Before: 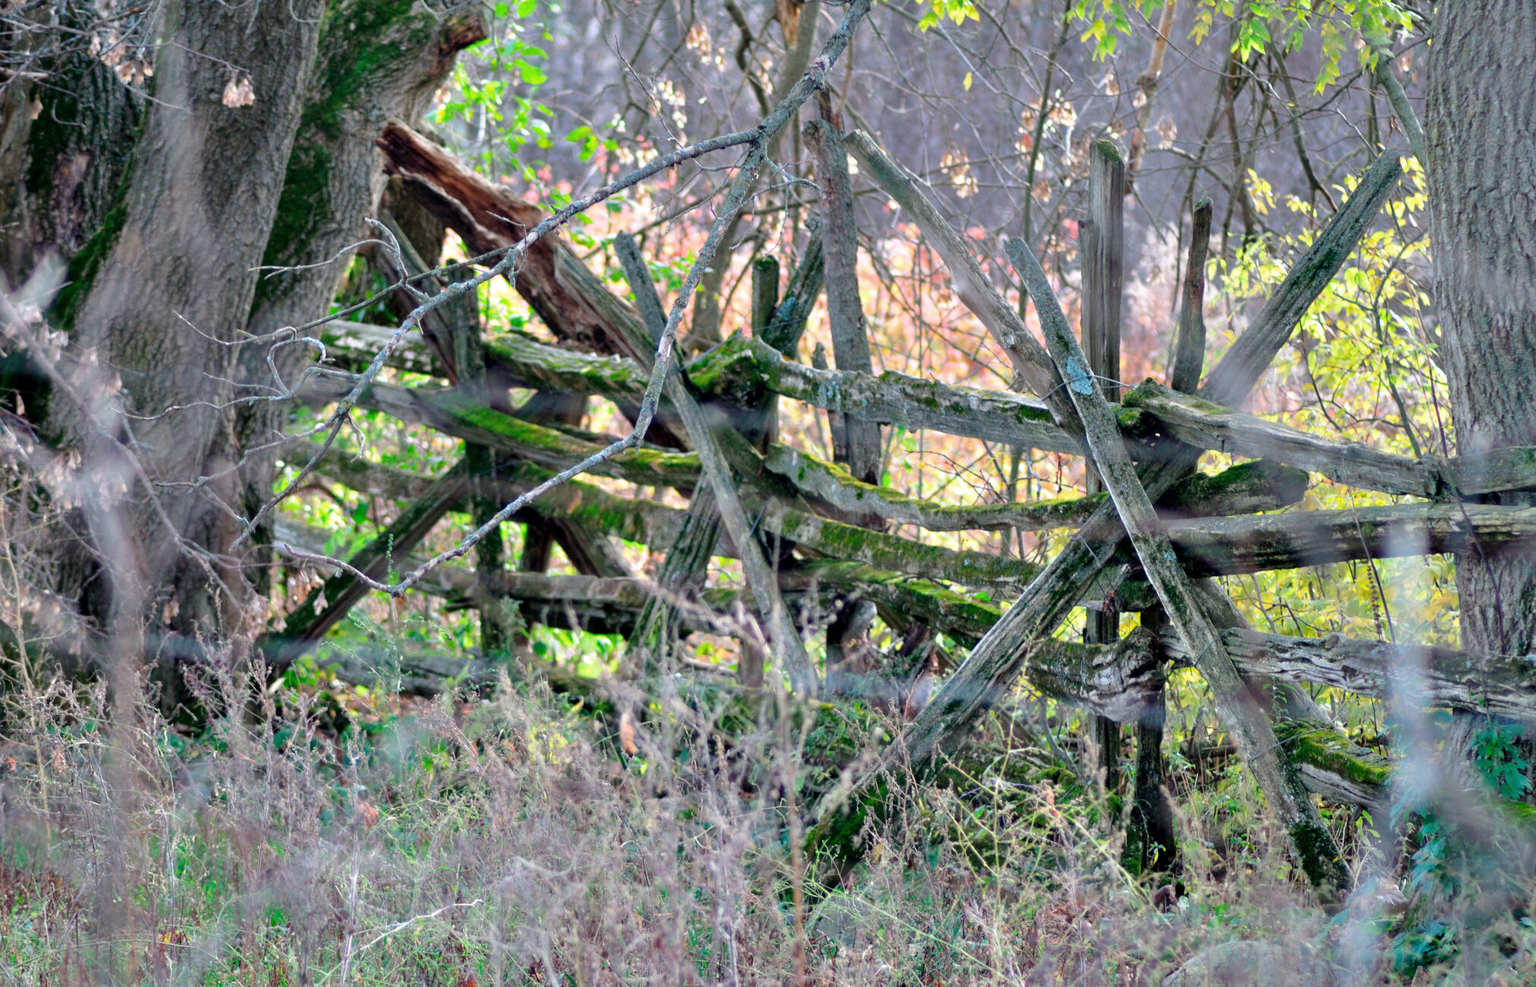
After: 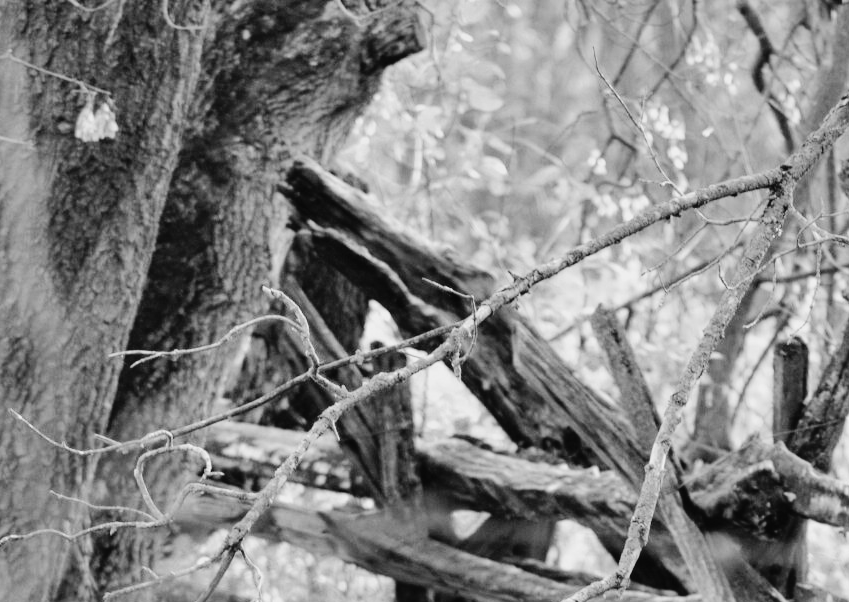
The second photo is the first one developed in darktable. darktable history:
monochrome: on, module defaults
tone curve: curves: ch0 [(0, 0.022) (0.114, 0.083) (0.281, 0.315) (0.447, 0.557) (0.588, 0.711) (0.786, 0.839) (0.999, 0.949)]; ch1 [(0, 0) (0.389, 0.352) (0.458, 0.433) (0.486, 0.474) (0.509, 0.505) (0.535, 0.53) (0.555, 0.557) (0.586, 0.622) (0.677, 0.724) (1, 1)]; ch2 [(0, 0) (0.369, 0.388) (0.449, 0.431) (0.501, 0.5) (0.528, 0.52) (0.561, 0.59) (0.697, 0.721) (1, 1)], color space Lab, independent channels, preserve colors none
white balance: red 0.954, blue 1.079
color balance: mode lift, gamma, gain (sRGB)
crop and rotate: left 10.817%, top 0.062%, right 47.194%, bottom 53.626%
